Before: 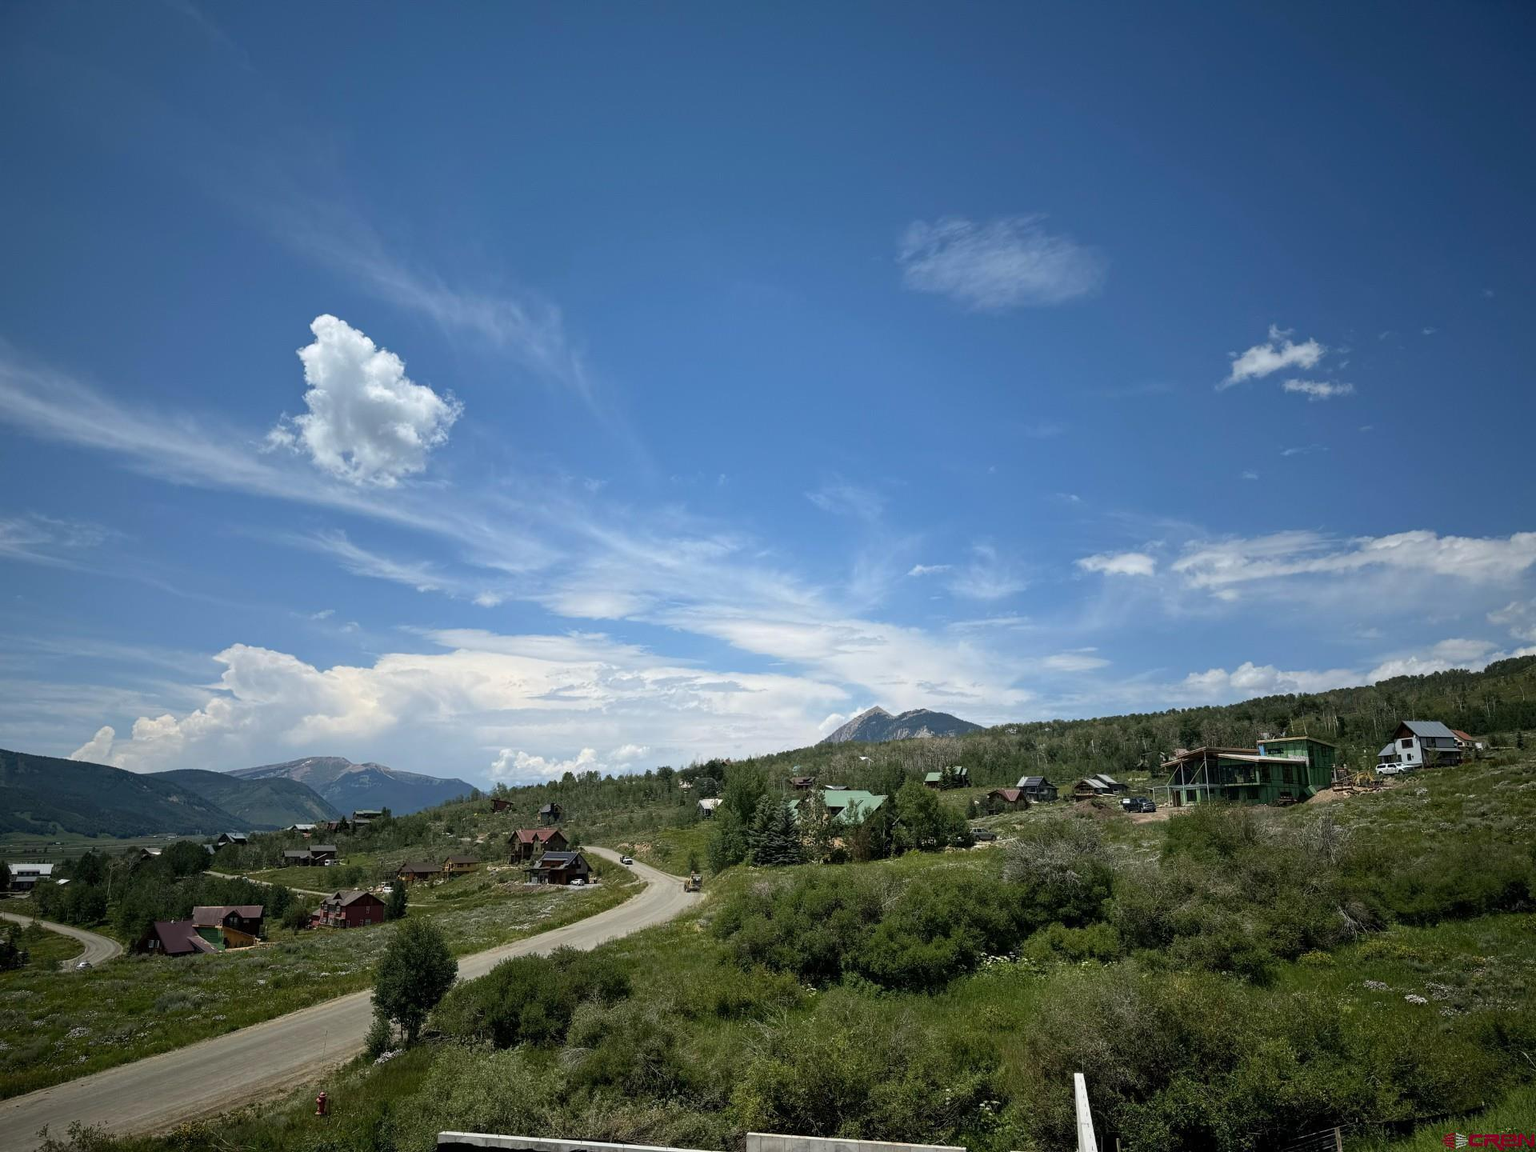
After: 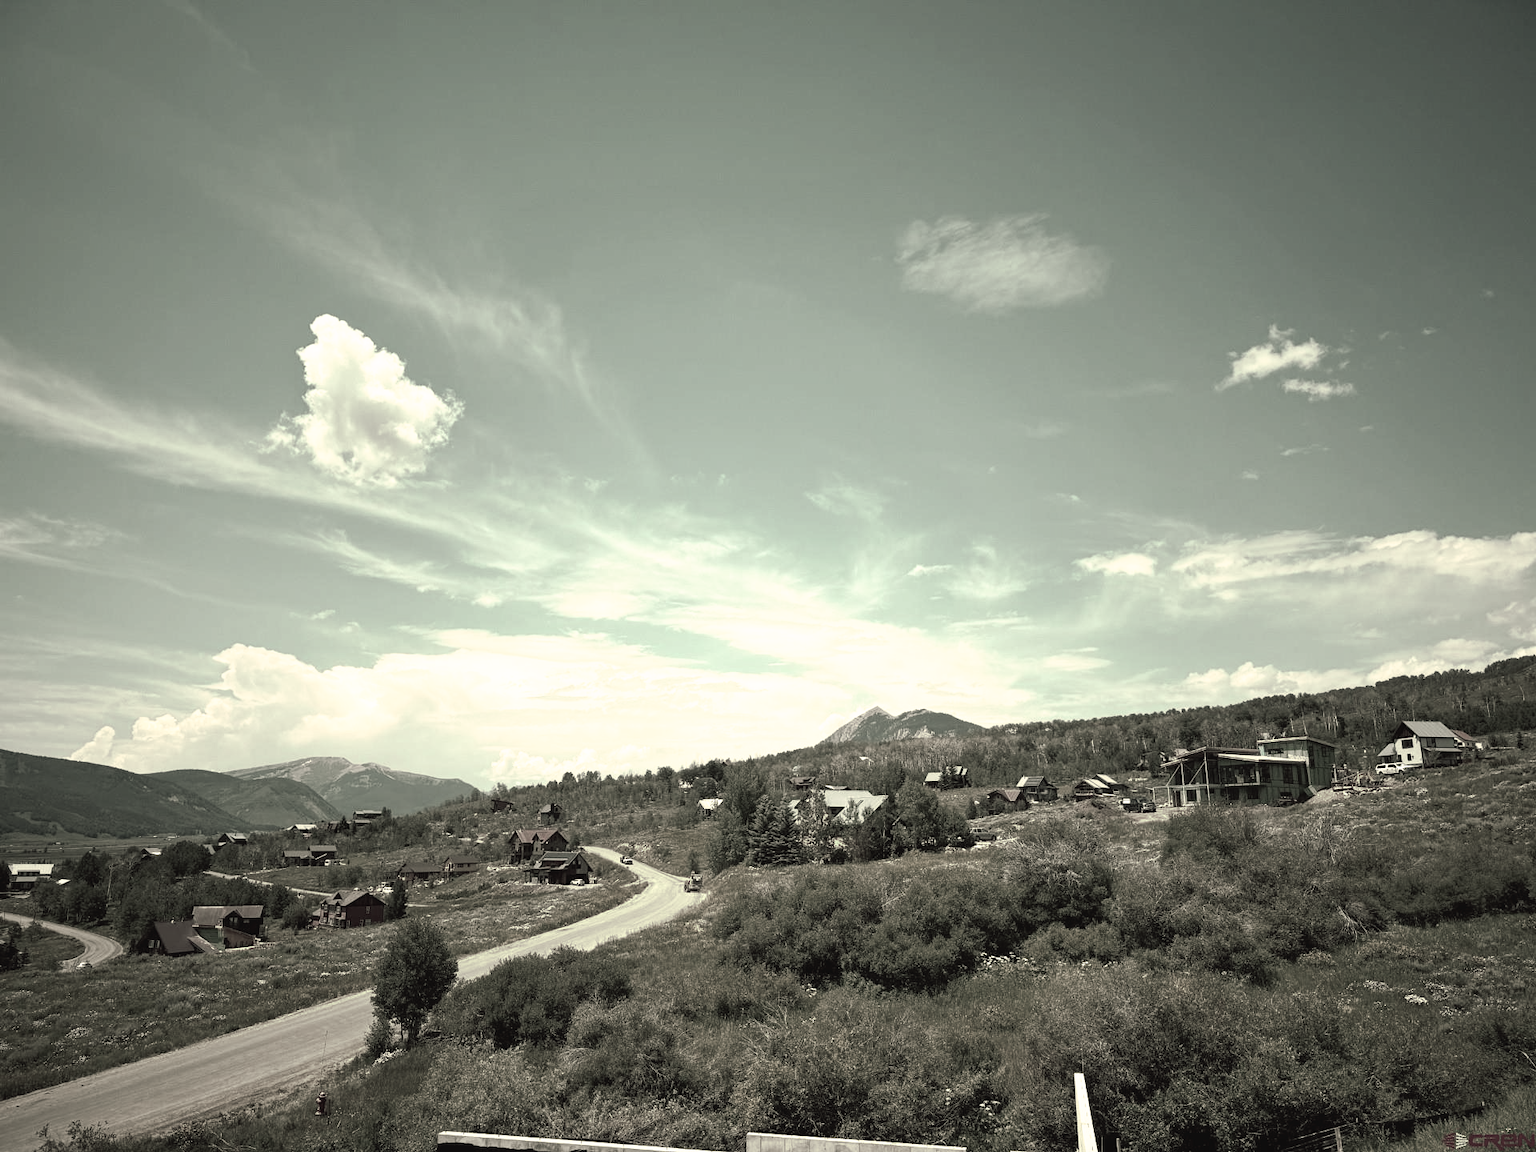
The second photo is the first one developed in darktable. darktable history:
tone curve: curves: ch0 [(0, 0) (0.003, 0.032) (0.011, 0.036) (0.025, 0.049) (0.044, 0.075) (0.069, 0.112) (0.1, 0.151) (0.136, 0.197) (0.177, 0.241) (0.224, 0.295) (0.277, 0.355) (0.335, 0.429) (0.399, 0.512) (0.468, 0.607) (0.543, 0.702) (0.623, 0.796) (0.709, 0.903) (0.801, 0.987) (0.898, 0.997) (1, 1)], preserve colors none
color look up table: target L [100.31, 75.38, 96.27, 80.12, 90.92, 100.29, 82.44, 74.04, 69.34, 73.3, 59.75, 60.49, 44.44, 45.38, 23.15, 20.51, 200.08, 83.04, 66.31, 65.91, 65.18, 55.67, 47.12, 54.73, 23.02, 35.08, 27.41, 20.36, 0.633, 83.97, 72.03, 74.22, 56.82, 55.67, 52.2, 44.23, 21.82, 42.88, 39.71, 12, 2.062, 90.83, 84.24, 85.81, 76.55, 81.97, 62.95, 62.54, 57.68], target a [0.001, -0.89, -38.49, -8.01, 32.6, -1.786, -20.12, -17.62, -7.098, -3.469, -1.327, -0.536, -6.624, -4.24, -6.186, -0.316, 0, -15.47, 6.75, 3.424, 1.598, 11.93, 10.18, 6.679, 20.97, 10.24, 3.787, 8.677, 1.232, 2.436, 4.505, 0.678, 12.71, 2.852, -7.777, -0.565, 17.46, -1.28, -2.55, 1.923, 0.686, 30.36, -20.39, -5.717, -10.97, -15.2, -15.22, -3.201, -6.968], target b [-0.001, 11.01, 33.54, 12.62, -16.11, 23.49, 10.96, 14.55, 16.66, 9.223, 13.9, 10.25, 9.794, 6.296, 7.062, 4.821, 0, 14.81, 9.293, 13.21, 8.319, 5.506, 9.237, 7.391, 2.327, 6.672, 7.505, 2.916, 0.3, 9.596, 5.339, 6.7, 1.536, 1.355, 2.803, 4.709, -0.782, -2.55, 1.731, -5.713, -1.462, 12.11, -1.647, 15.05, 7.735, 11.43, 7.646, 6.9, 4.571], num patches 49
